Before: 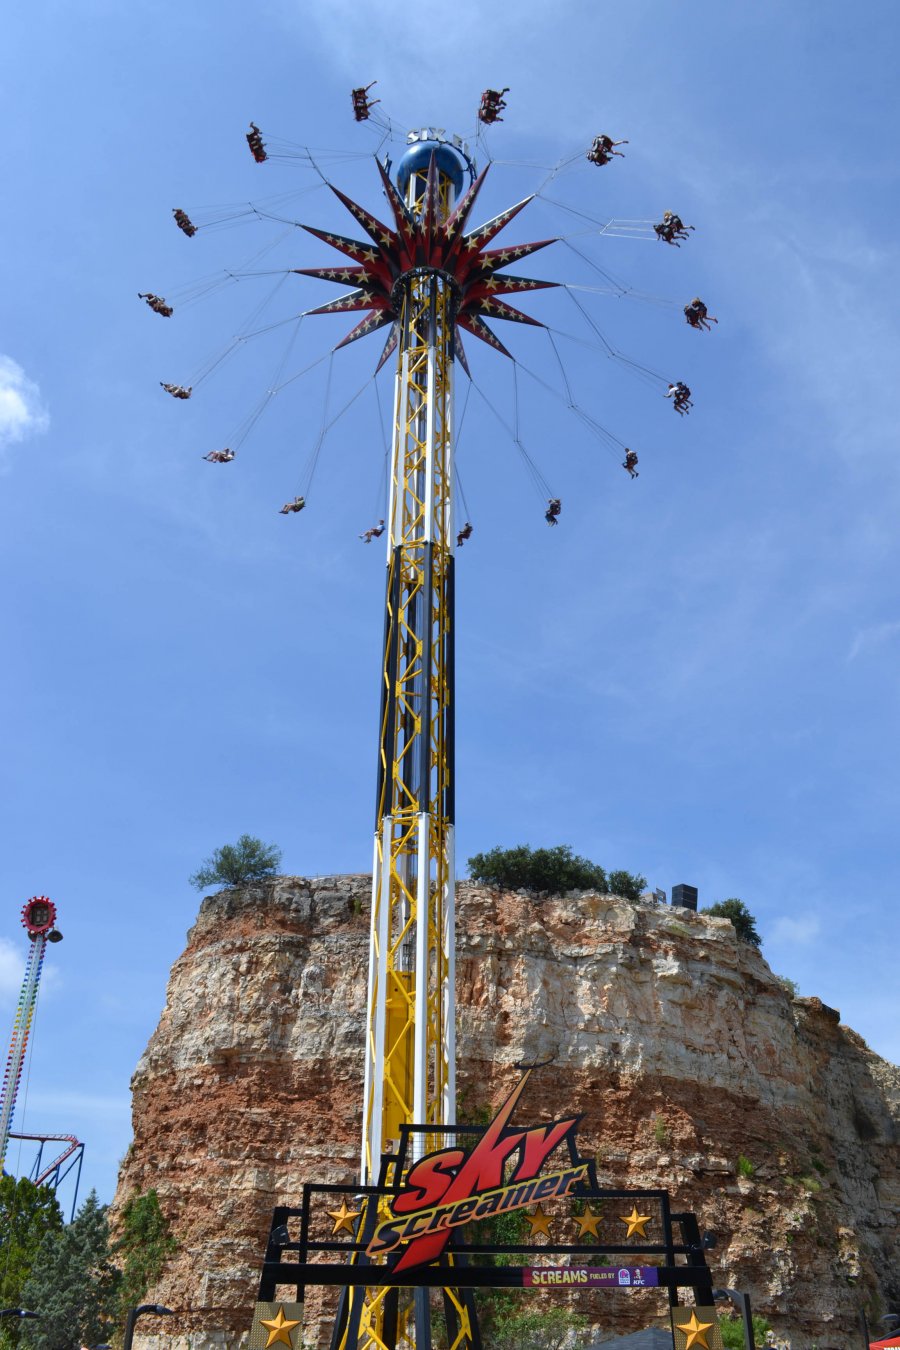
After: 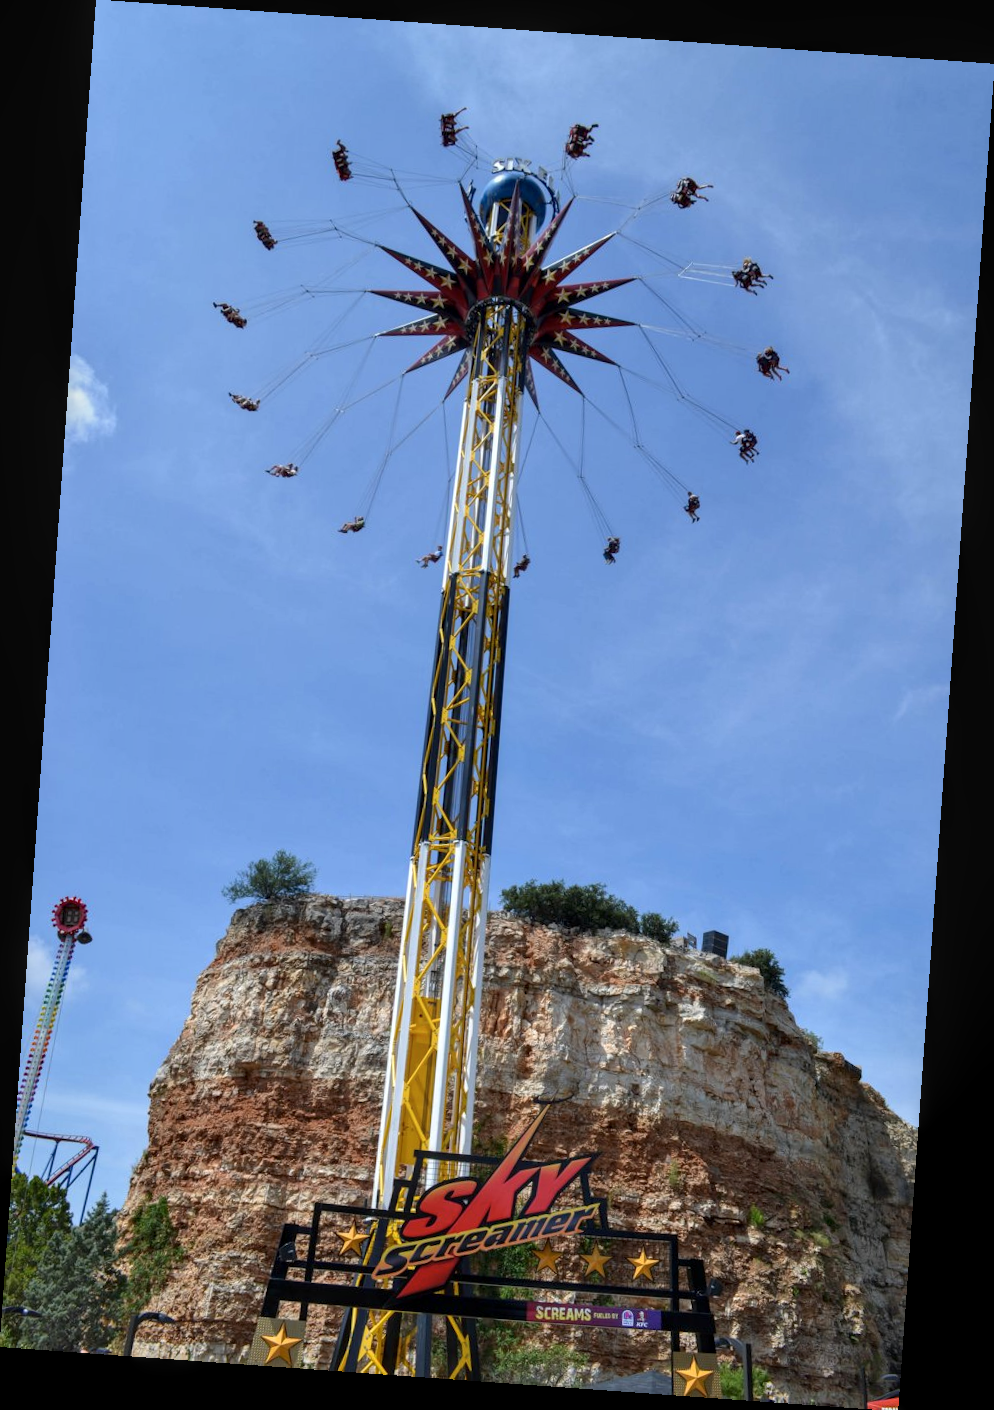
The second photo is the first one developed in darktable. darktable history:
local contrast: on, module defaults
bloom: size 9%, threshold 100%, strength 7%
rotate and perspective: rotation 4.1°, automatic cropping off
